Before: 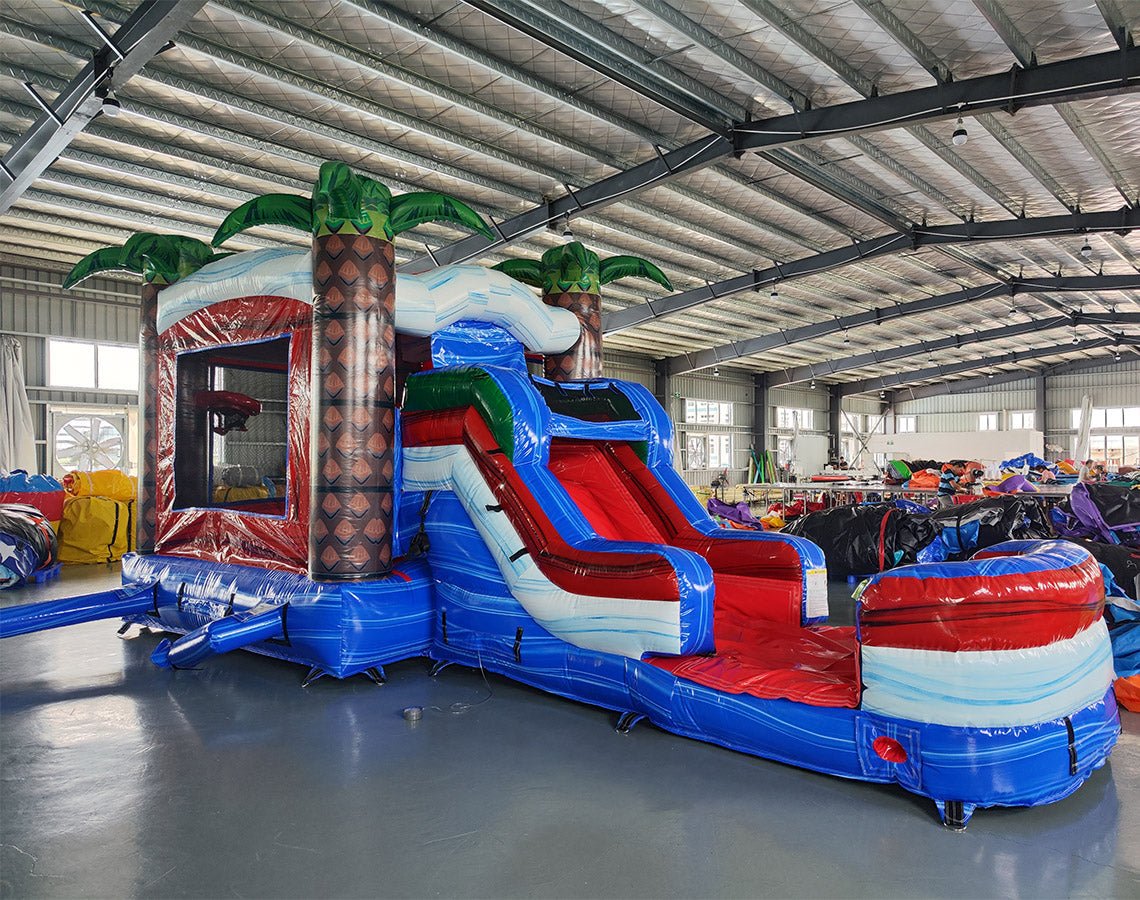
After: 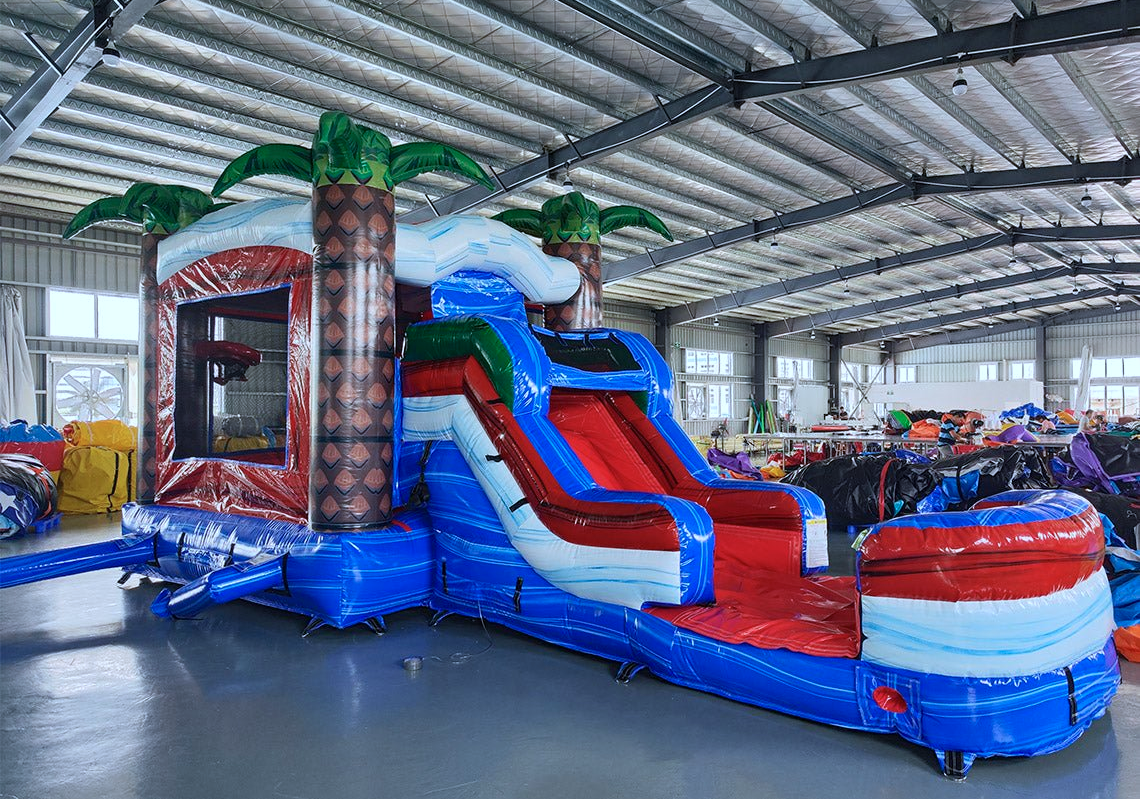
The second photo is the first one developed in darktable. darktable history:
color calibration: x 0.38, y 0.39, temperature 4086.04 K
exposure: compensate highlight preservation false
crop and rotate: top 5.609%, bottom 5.609%
